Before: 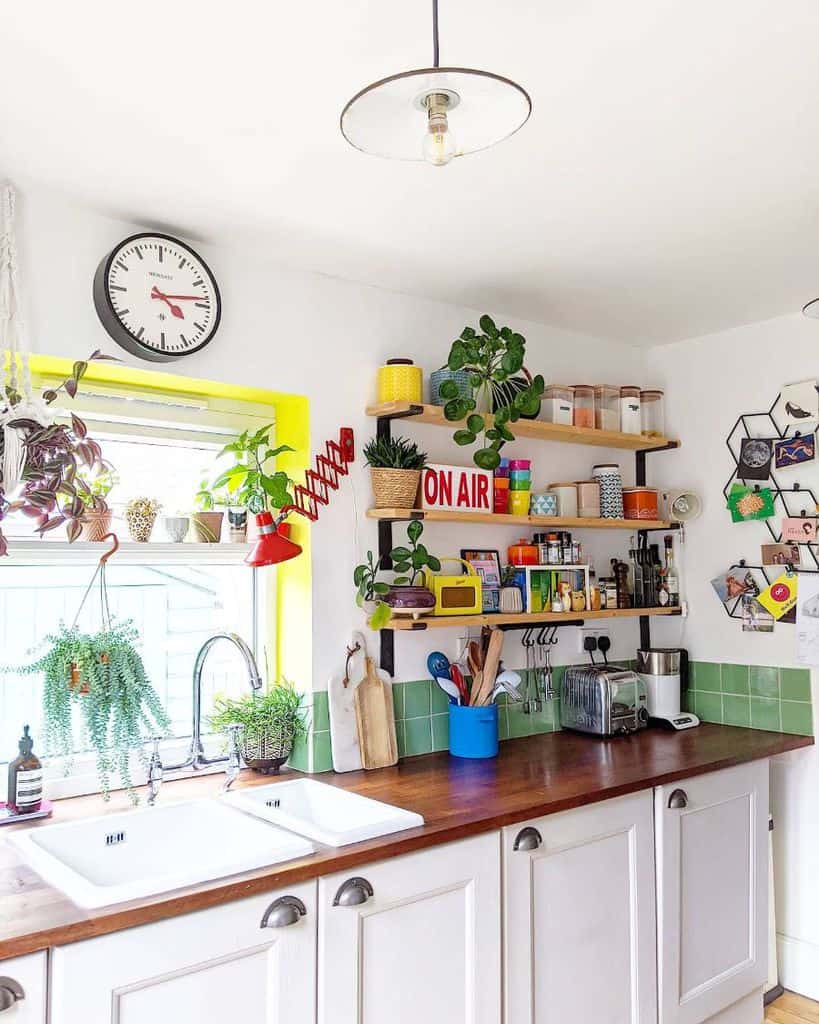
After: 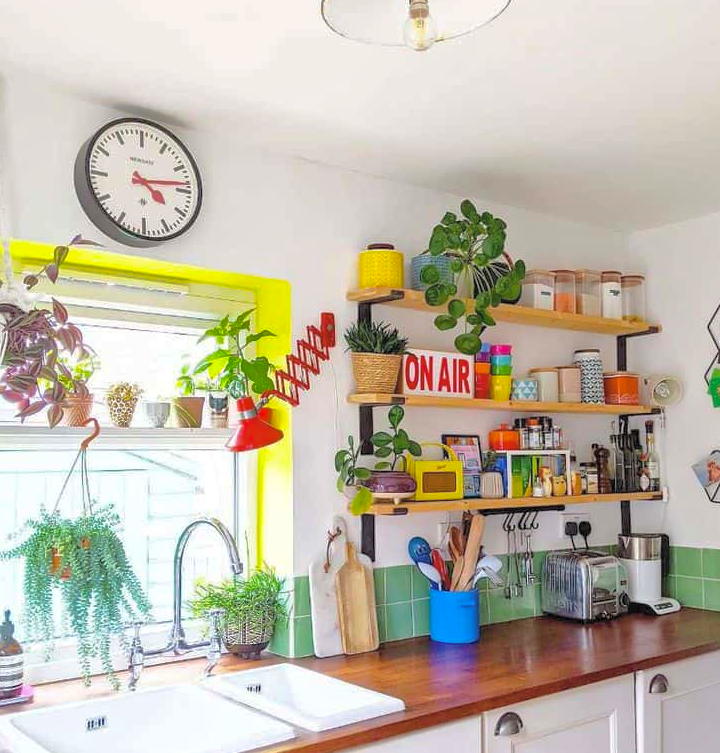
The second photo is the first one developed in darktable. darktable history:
contrast brightness saturation: brightness 0.15
shadows and highlights: on, module defaults
crop and rotate: left 2.425%, top 11.305%, right 9.6%, bottom 15.08%
color balance rgb: linear chroma grading › global chroma 6.48%, perceptual saturation grading › global saturation 12.96%, global vibrance 6.02%
